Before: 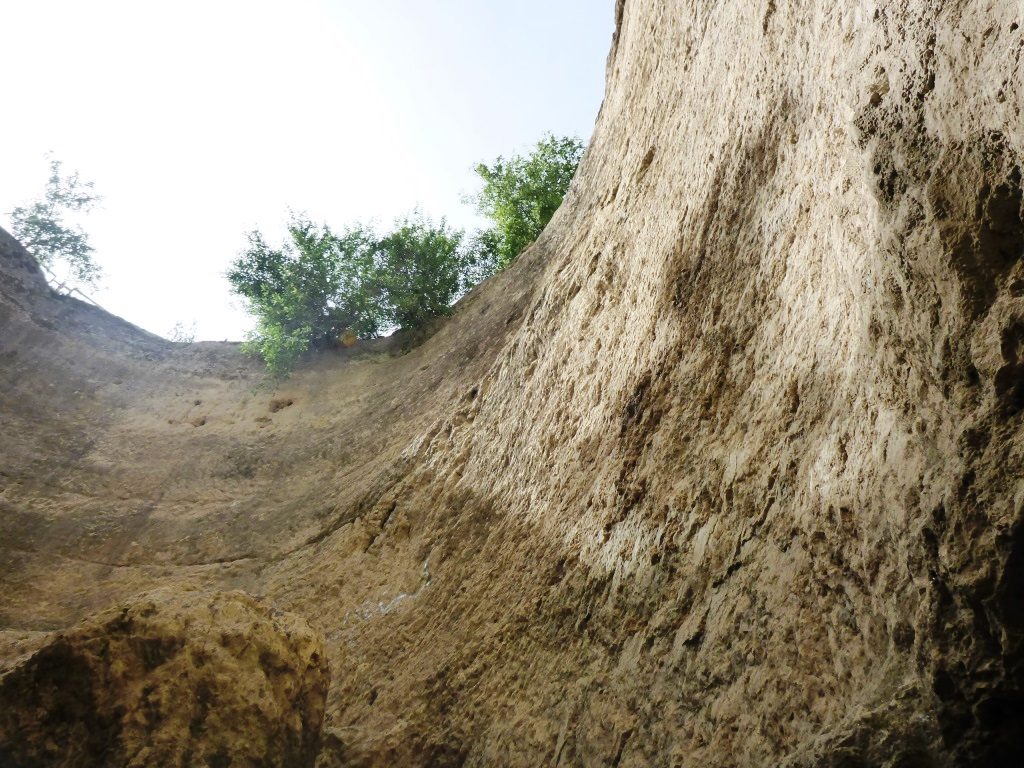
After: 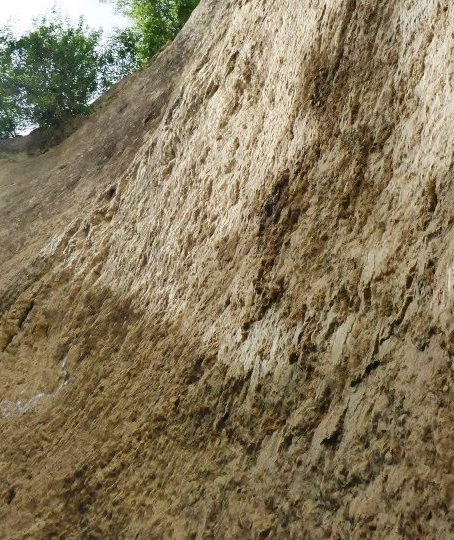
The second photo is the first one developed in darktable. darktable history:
shadows and highlights: soften with gaussian
crop: left 35.432%, top 26.233%, right 20.145%, bottom 3.432%
